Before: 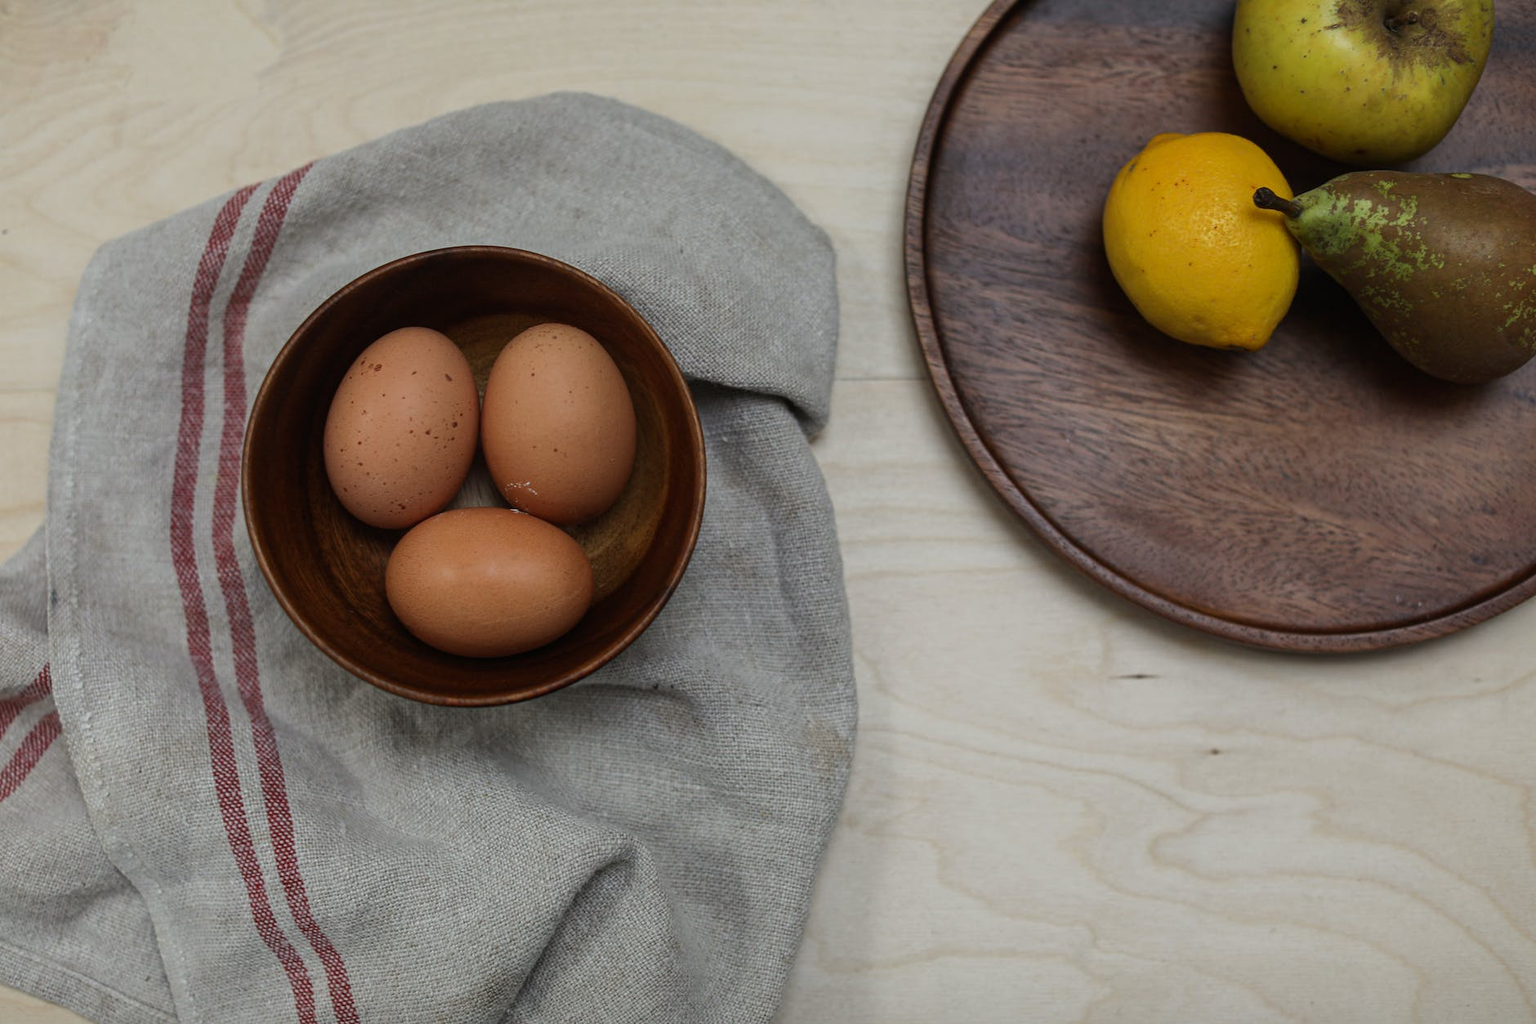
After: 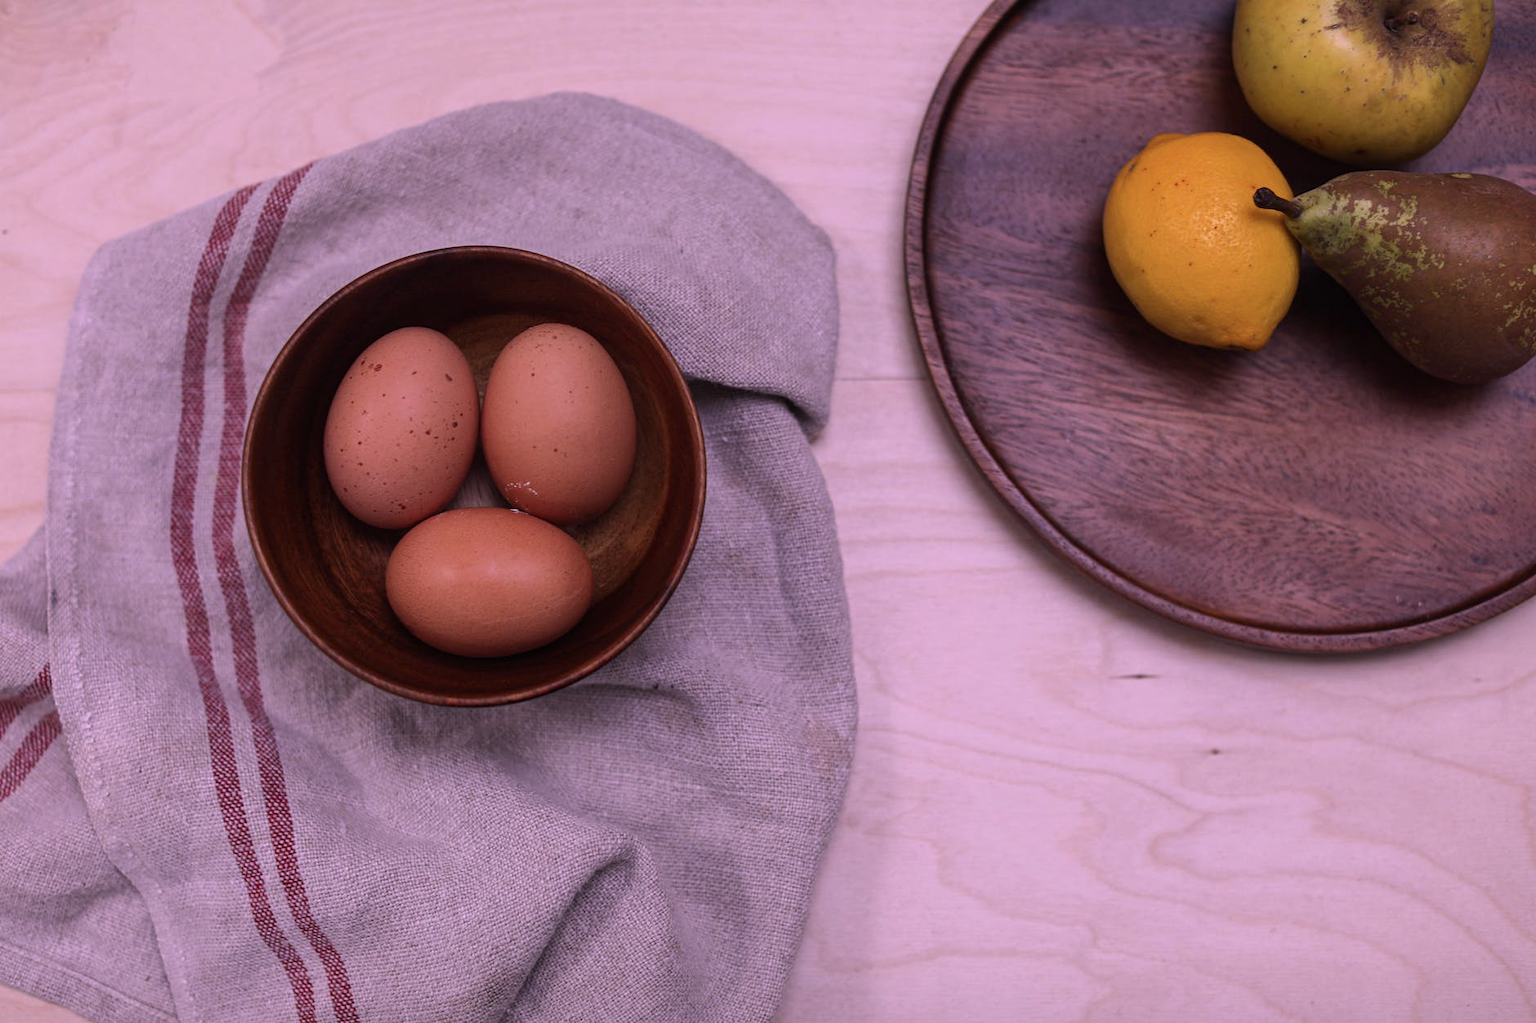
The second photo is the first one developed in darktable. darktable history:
color calibration: output R [1.107, -0.012, -0.003, 0], output B [0, 0, 1.308, 0], illuminant custom, x 0.349, y 0.364, temperature 4962.92 K
